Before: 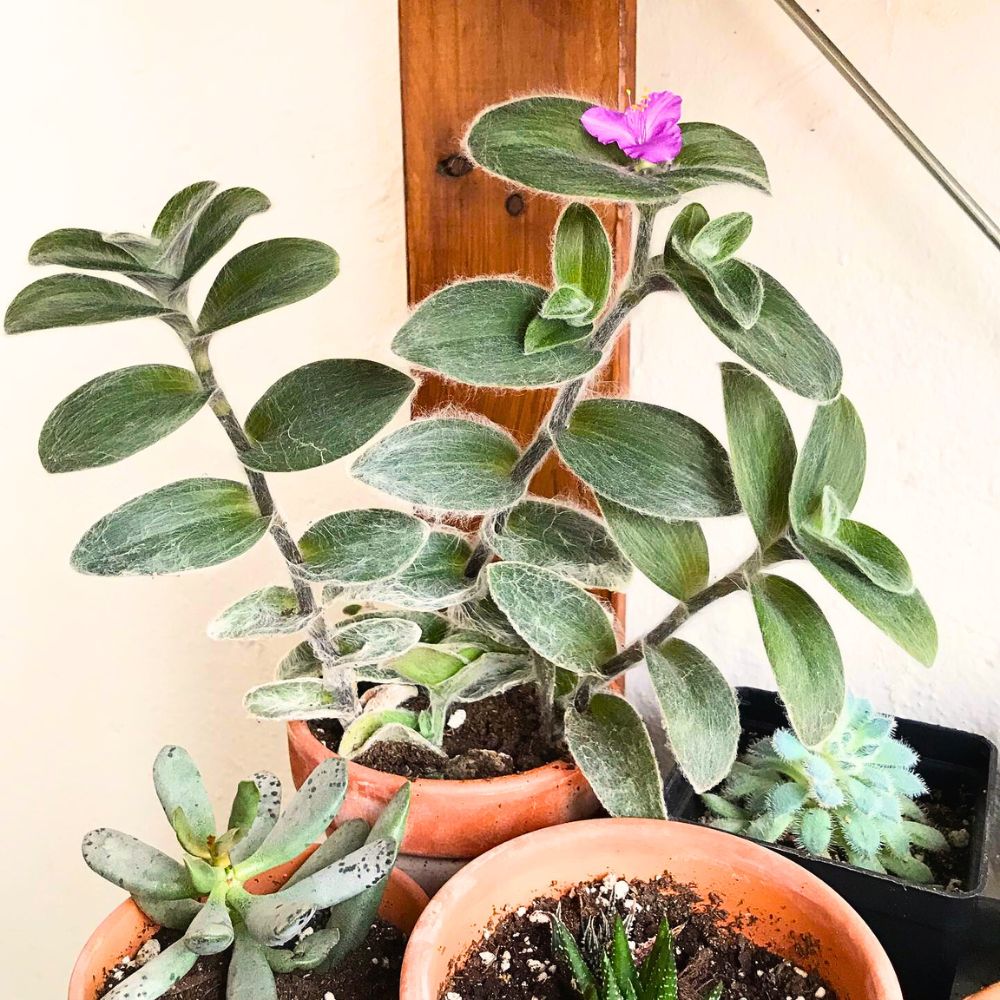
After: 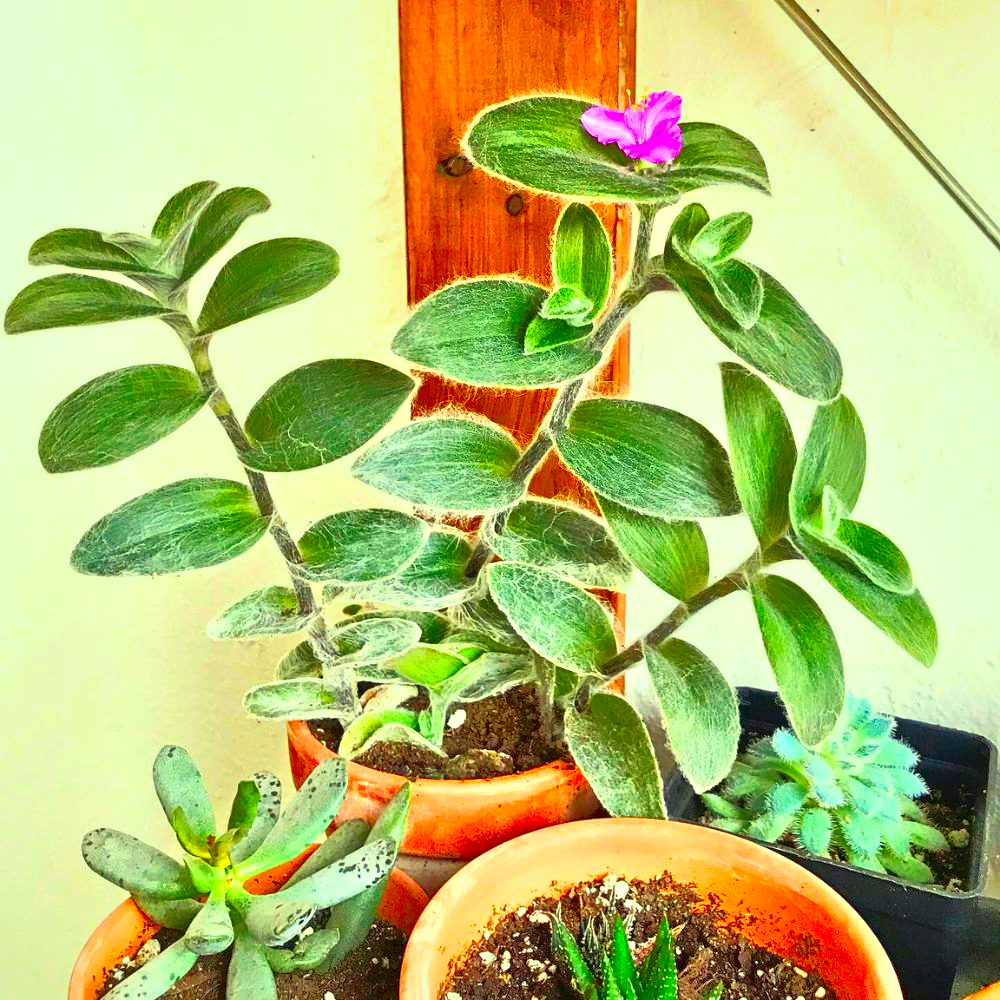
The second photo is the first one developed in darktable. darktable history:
tone equalizer: -8 EV 1.98 EV, -7 EV 1.98 EV, -6 EV 1.99 EV, -5 EV 1.99 EV, -4 EV 1.96 EV, -3 EV 1.49 EV, -2 EV 0.982 EV, -1 EV 0.521 EV
color correction: highlights a* -11.11, highlights b* 9.82, saturation 1.72
local contrast: mode bilateral grid, contrast 49, coarseness 50, detail 150%, midtone range 0.2
